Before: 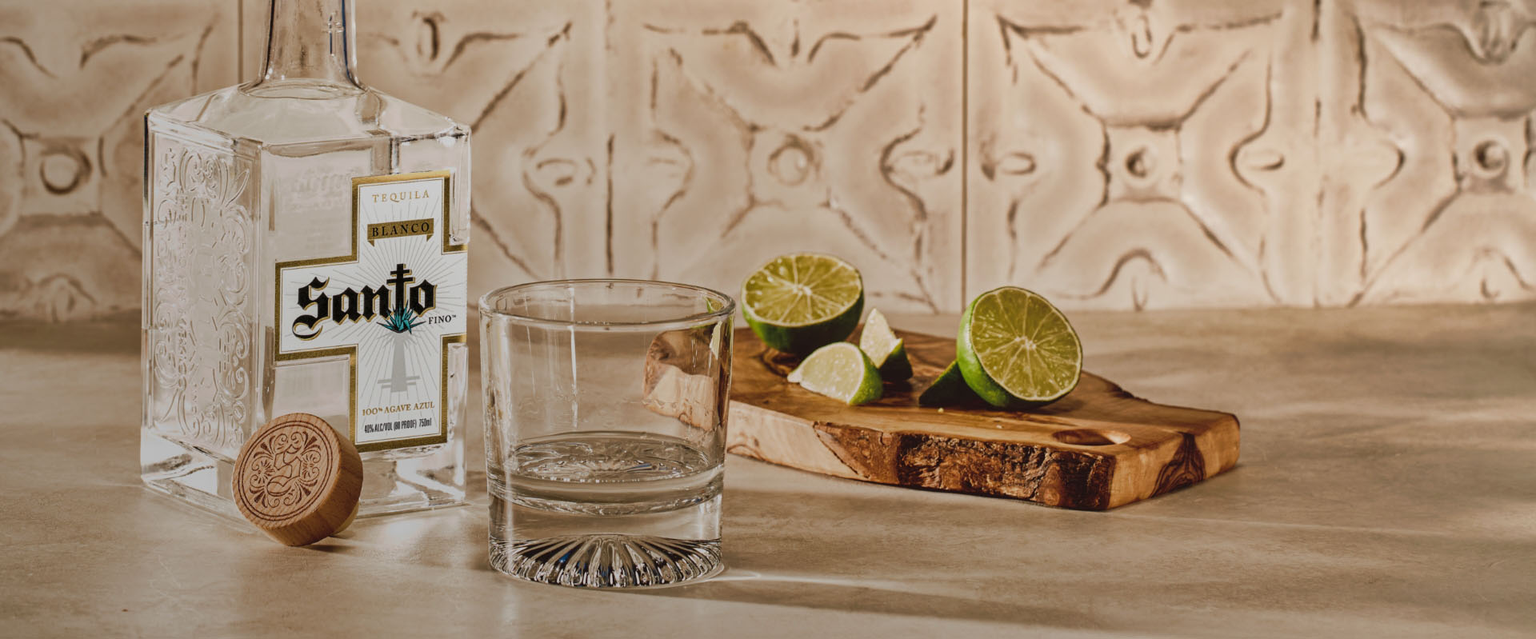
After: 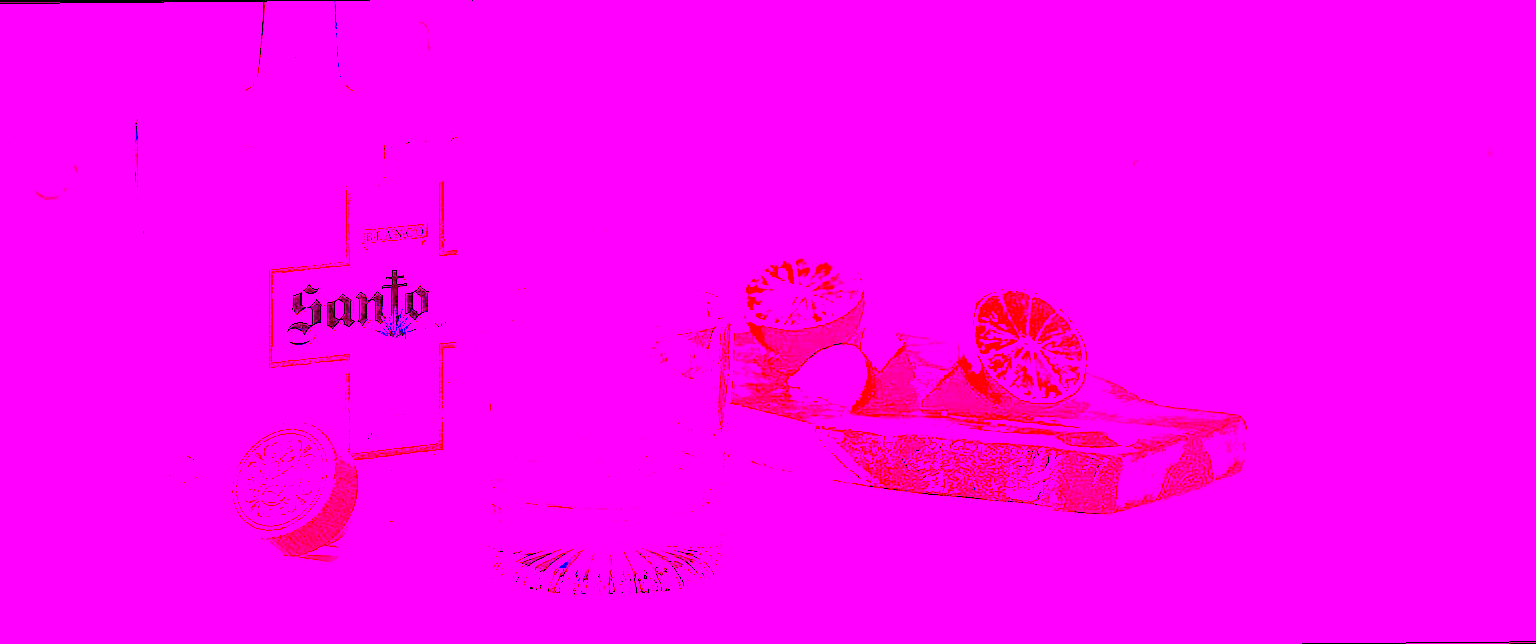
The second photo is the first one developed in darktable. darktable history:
color correction: saturation 1.32
rotate and perspective: rotation -0.45°, automatic cropping original format, crop left 0.008, crop right 0.992, crop top 0.012, crop bottom 0.988
white balance: red 8, blue 8
